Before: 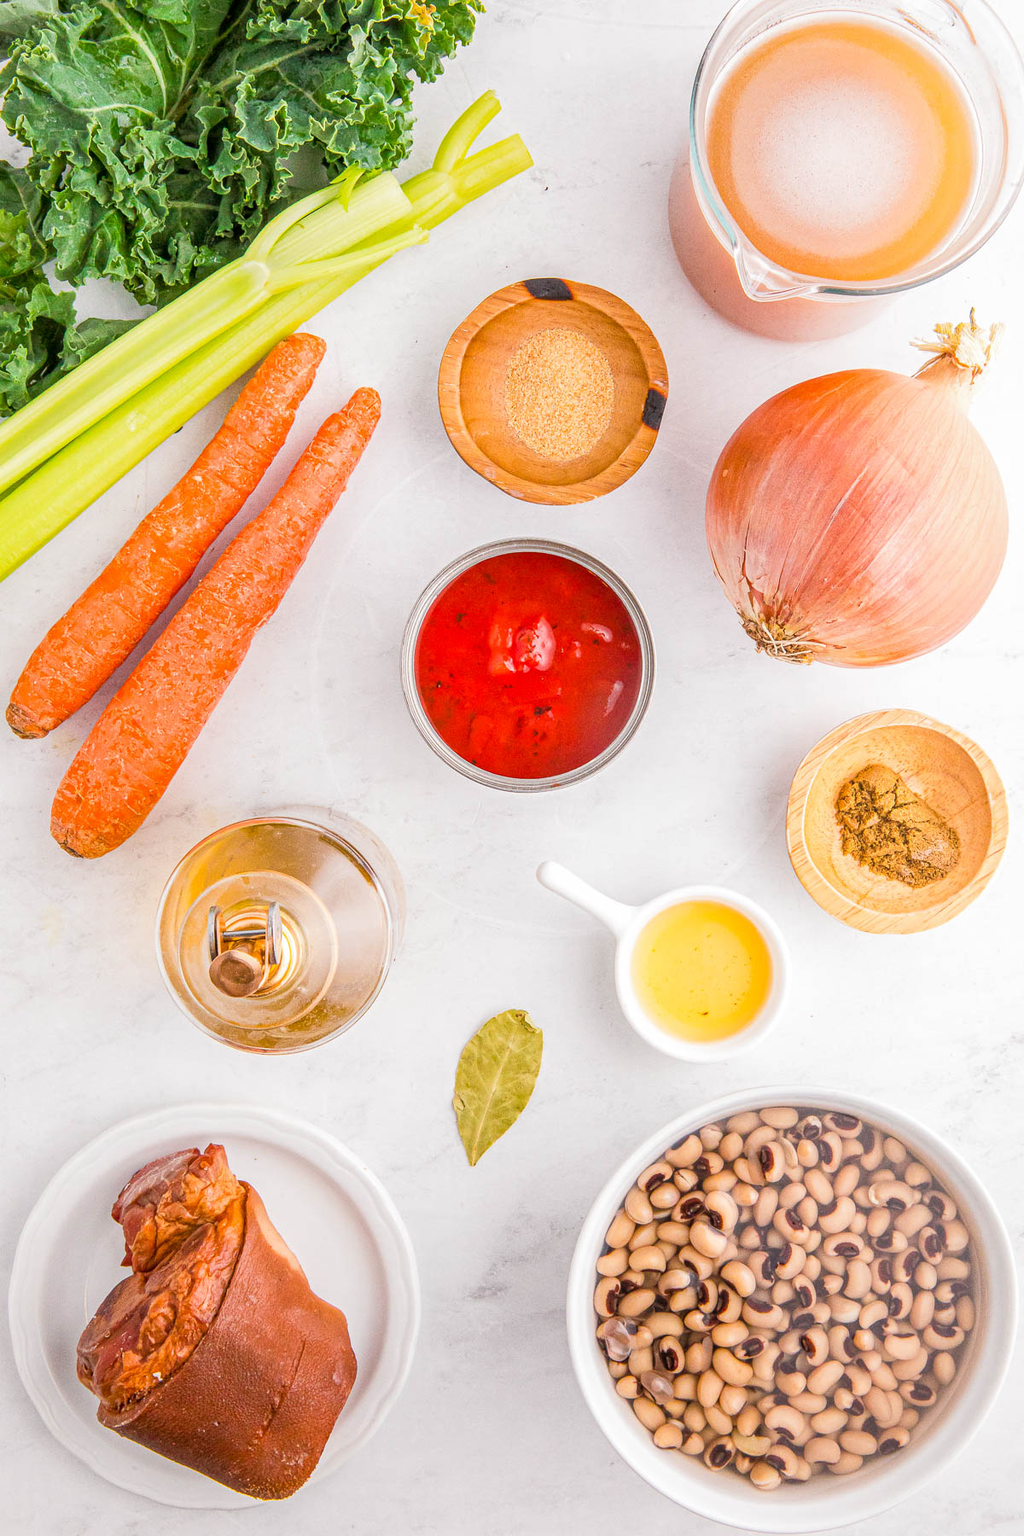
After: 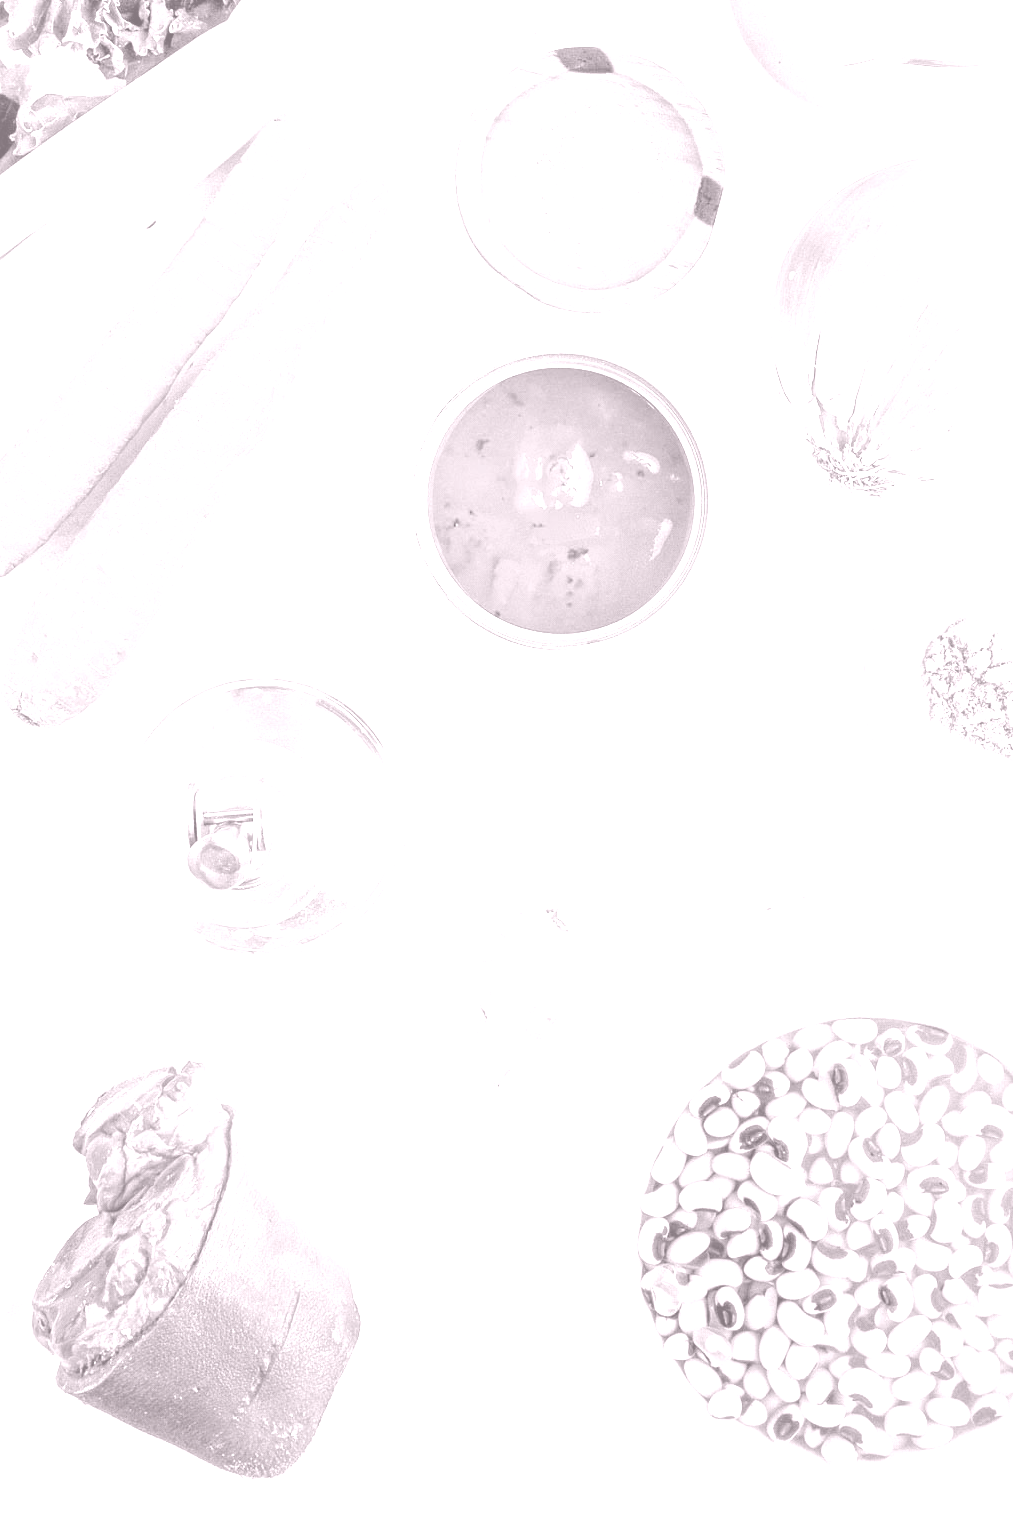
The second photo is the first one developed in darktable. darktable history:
filmic rgb: black relative exposure -9.5 EV, white relative exposure 3.02 EV, hardness 6.12
crop and rotate: left 4.842%, top 15.51%, right 10.668%
colorize: hue 25.2°, saturation 83%, source mix 82%, lightness 79%, version 1
